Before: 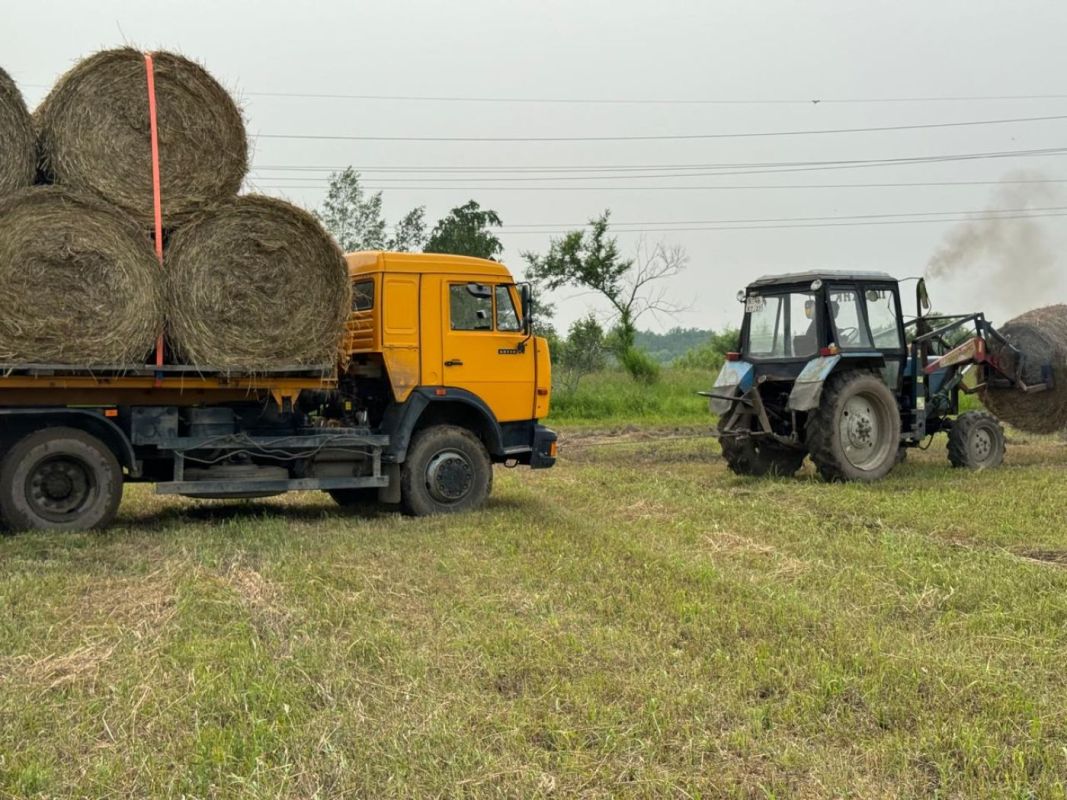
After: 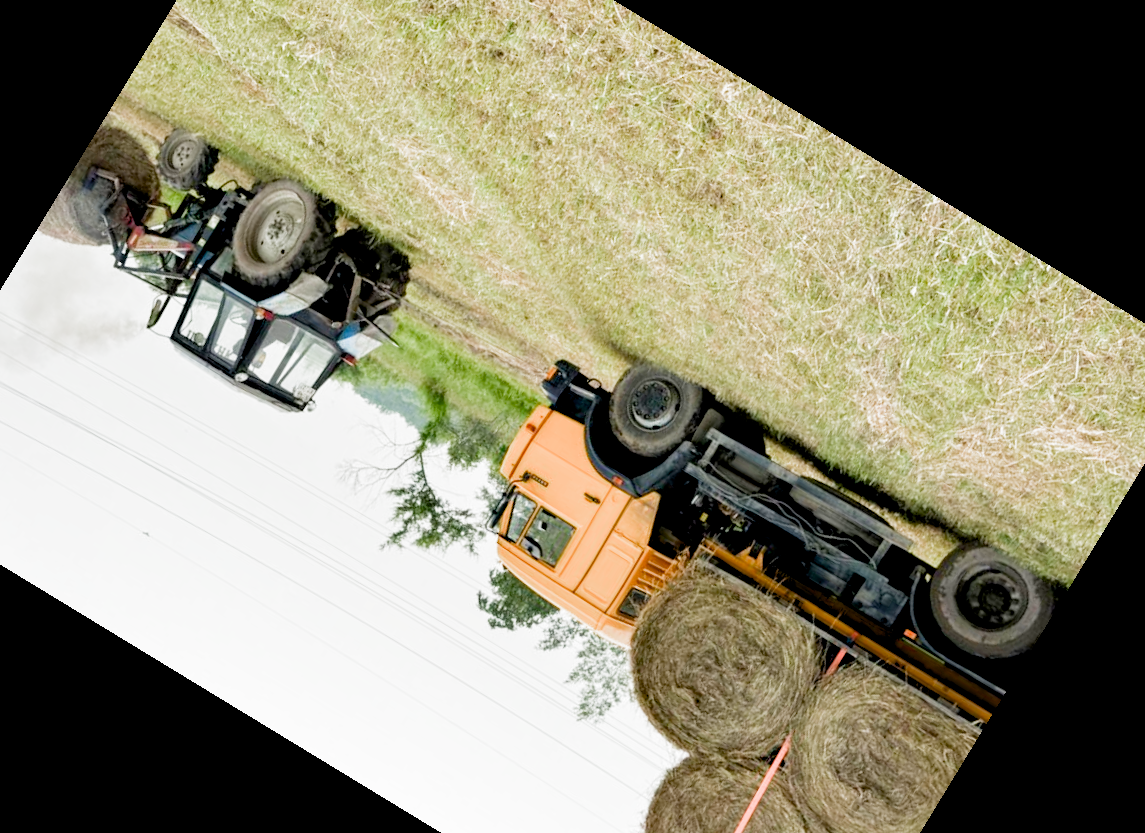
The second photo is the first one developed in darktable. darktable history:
crop and rotate: angle 148.68°, left 9.111%, top 15.603%, right 4.588%, bottom 17.041%
exposure: black level correction 0.009, exposure 1.425 EV, compensate highlight preservation false
filmic rgb: middle gray luminance 18.42%, black relative exposure -11.25 EV, white relative exposure 3.75 EV, threshold 6 EV, target black luminance 0%, hardness 5.87, latitude 57.4%, contrast 0.963, shadows ↔ highlights balance 49.98%, add noise in highlights 0, preserve chrominance luminance Y, color science v3 (2019), use custom middle-gray values true, iterations of high-quality reconstruction 0, contrast in highlights soft, enable highlight reconstruction true
